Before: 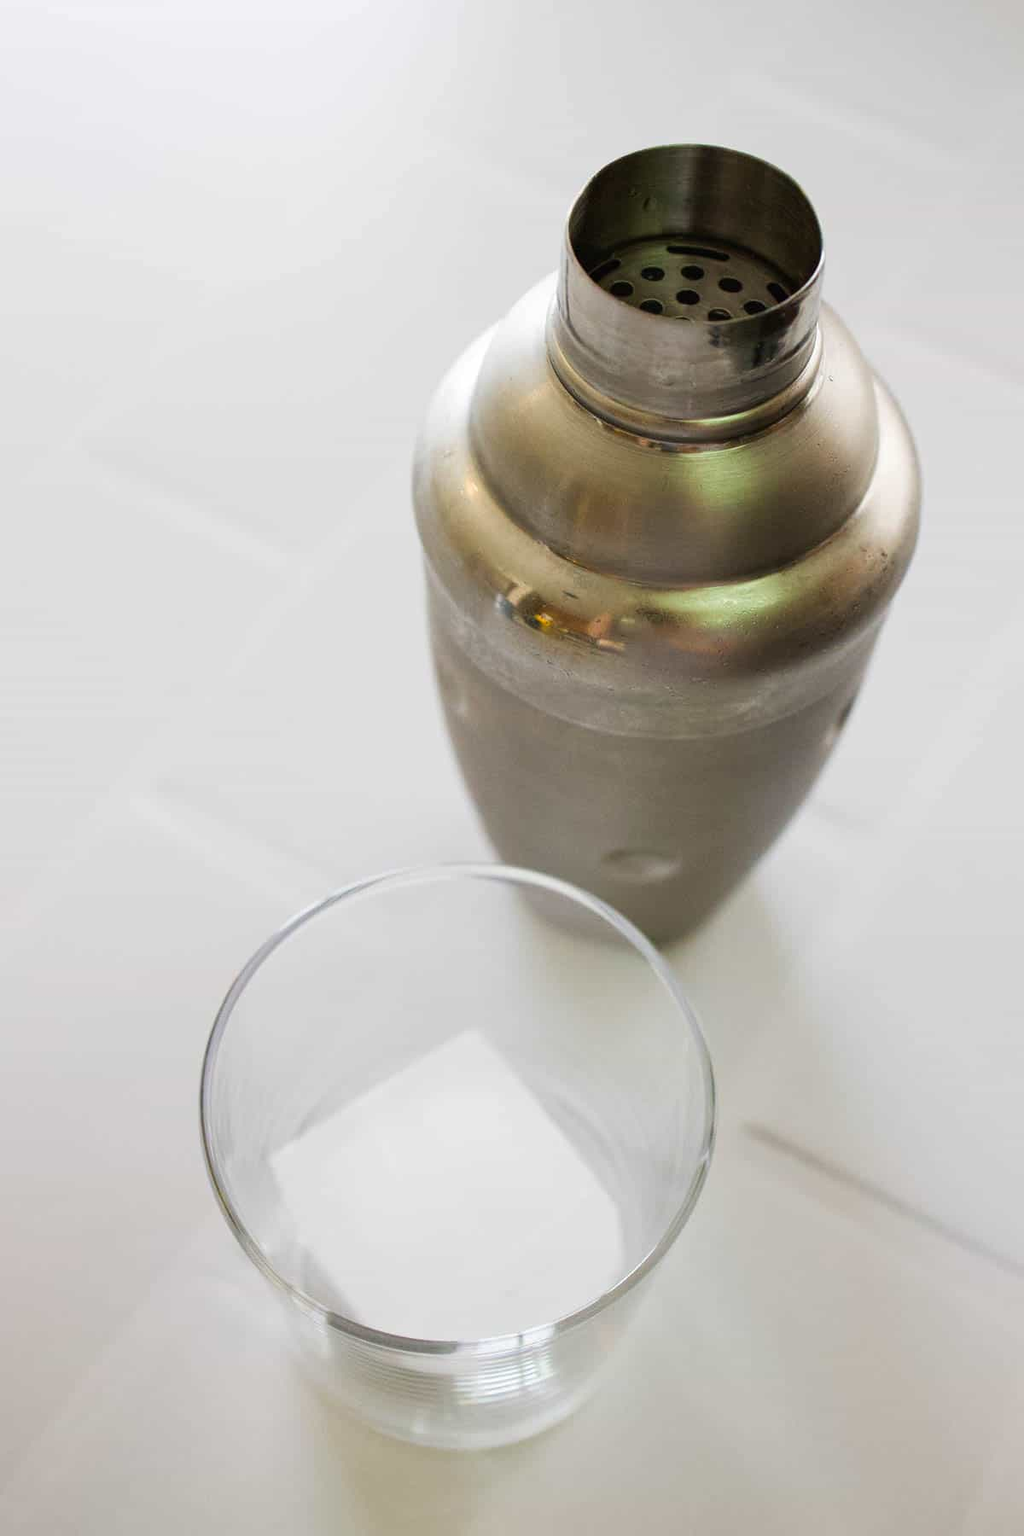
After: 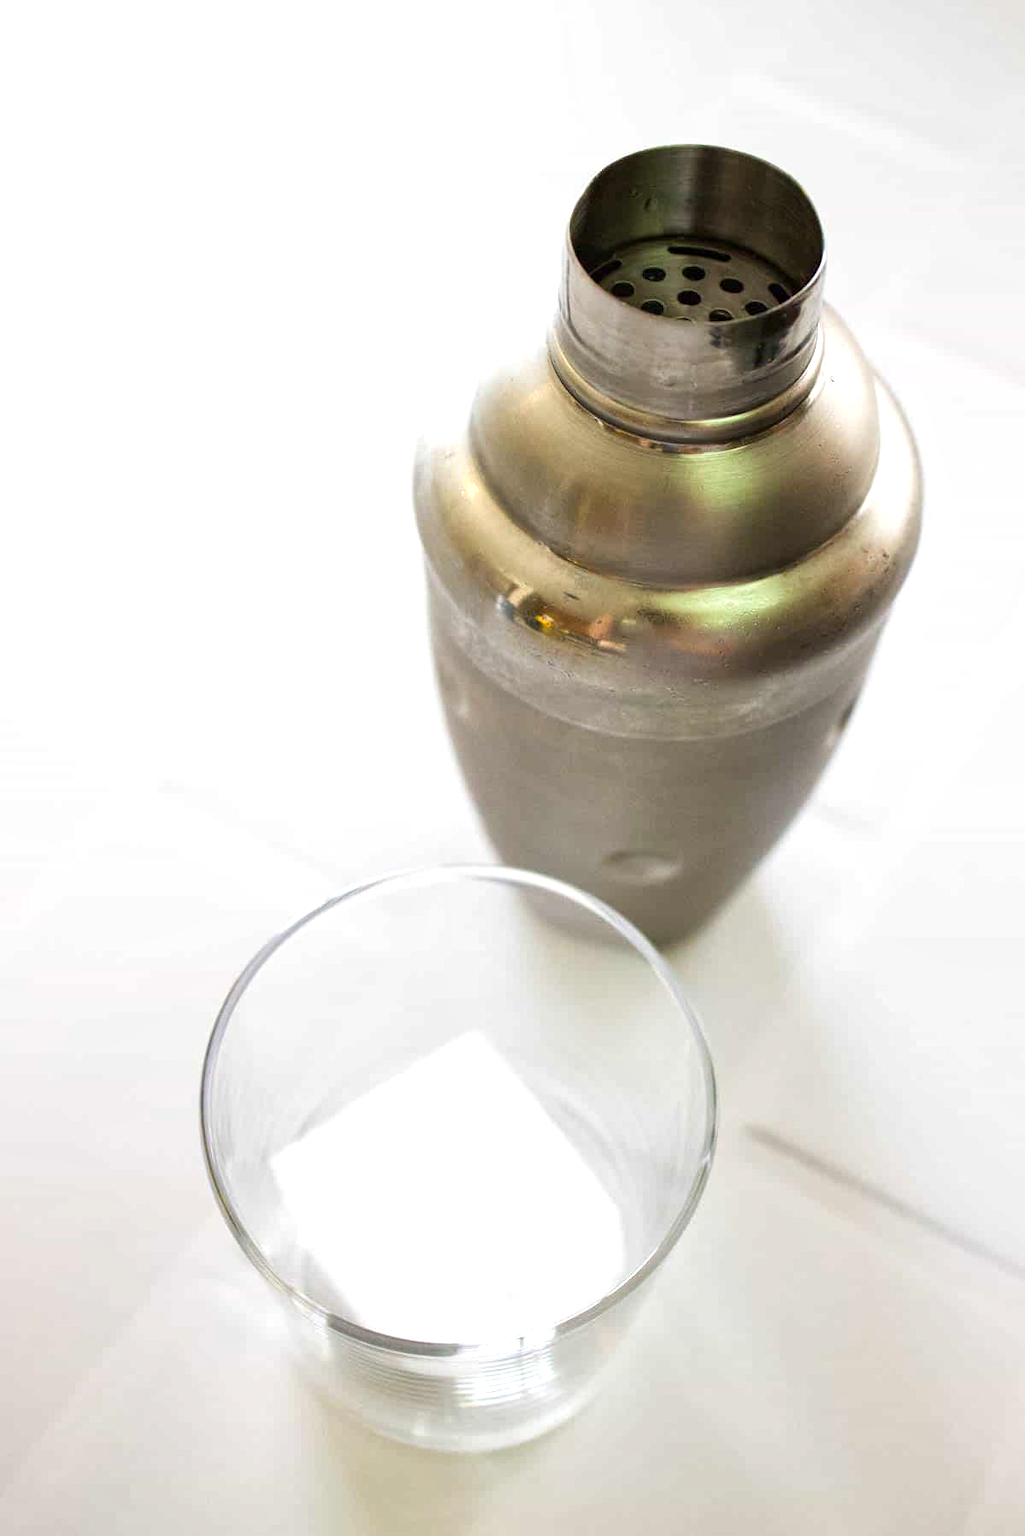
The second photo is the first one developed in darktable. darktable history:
crop: top 0.05%, bottom 0.098%
local contrast: mode bilateral grid, contrast 20, coarseness 50, detail 120%, midtone range 0.2
exposure: exposure 0.493 EV, compensate highlight preservation false
